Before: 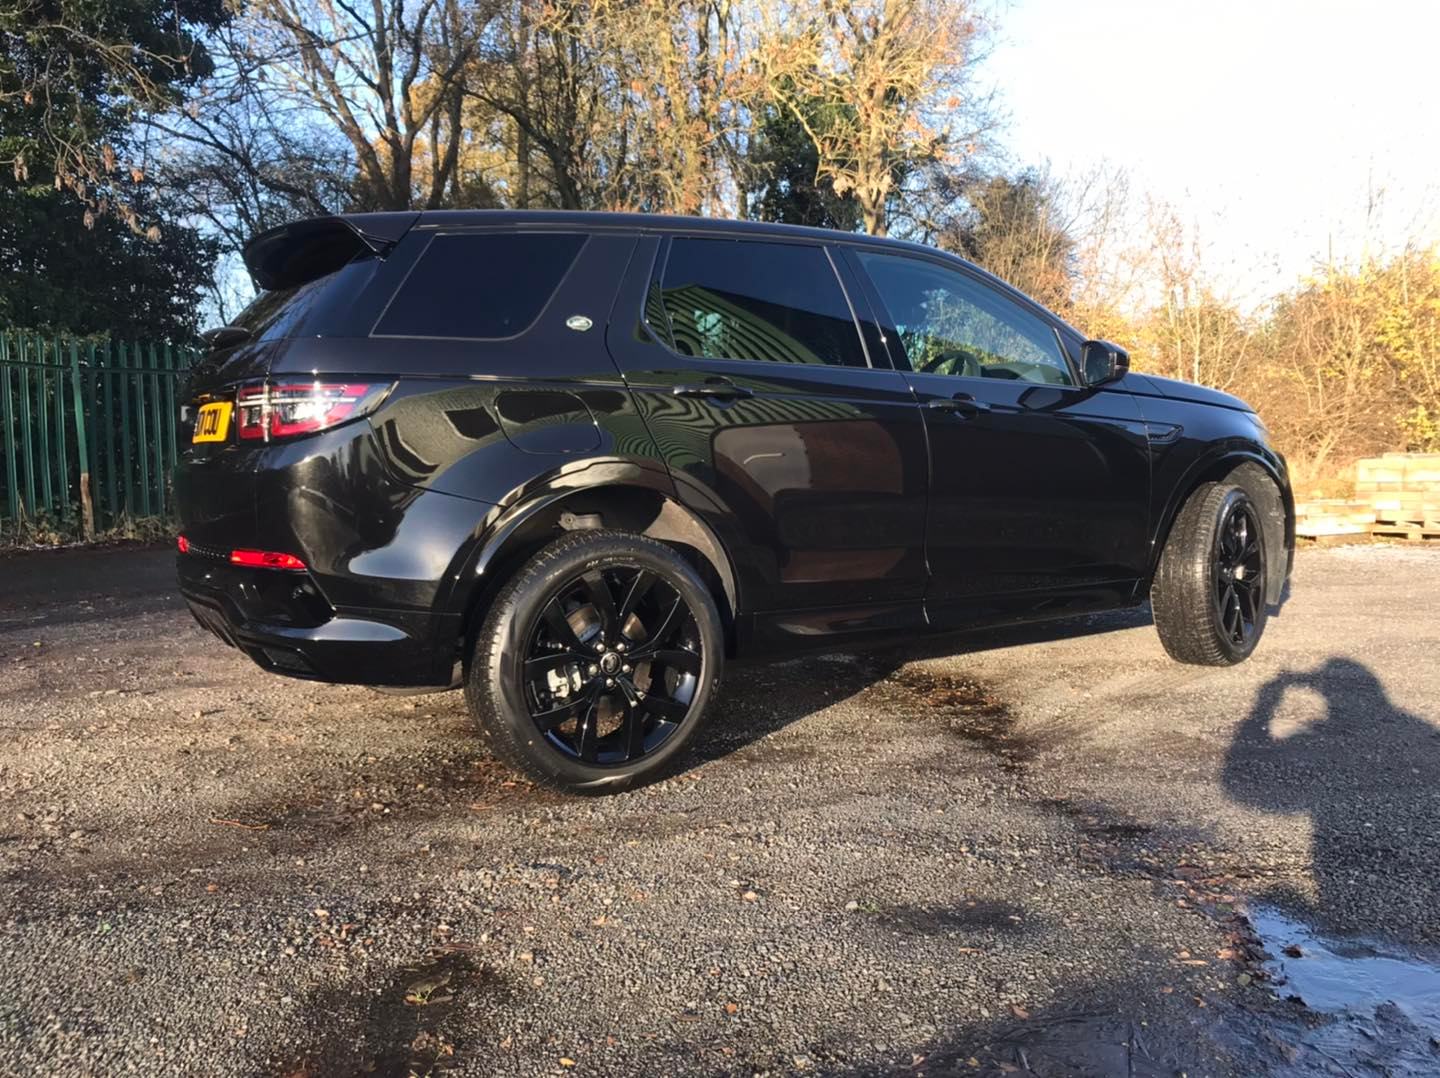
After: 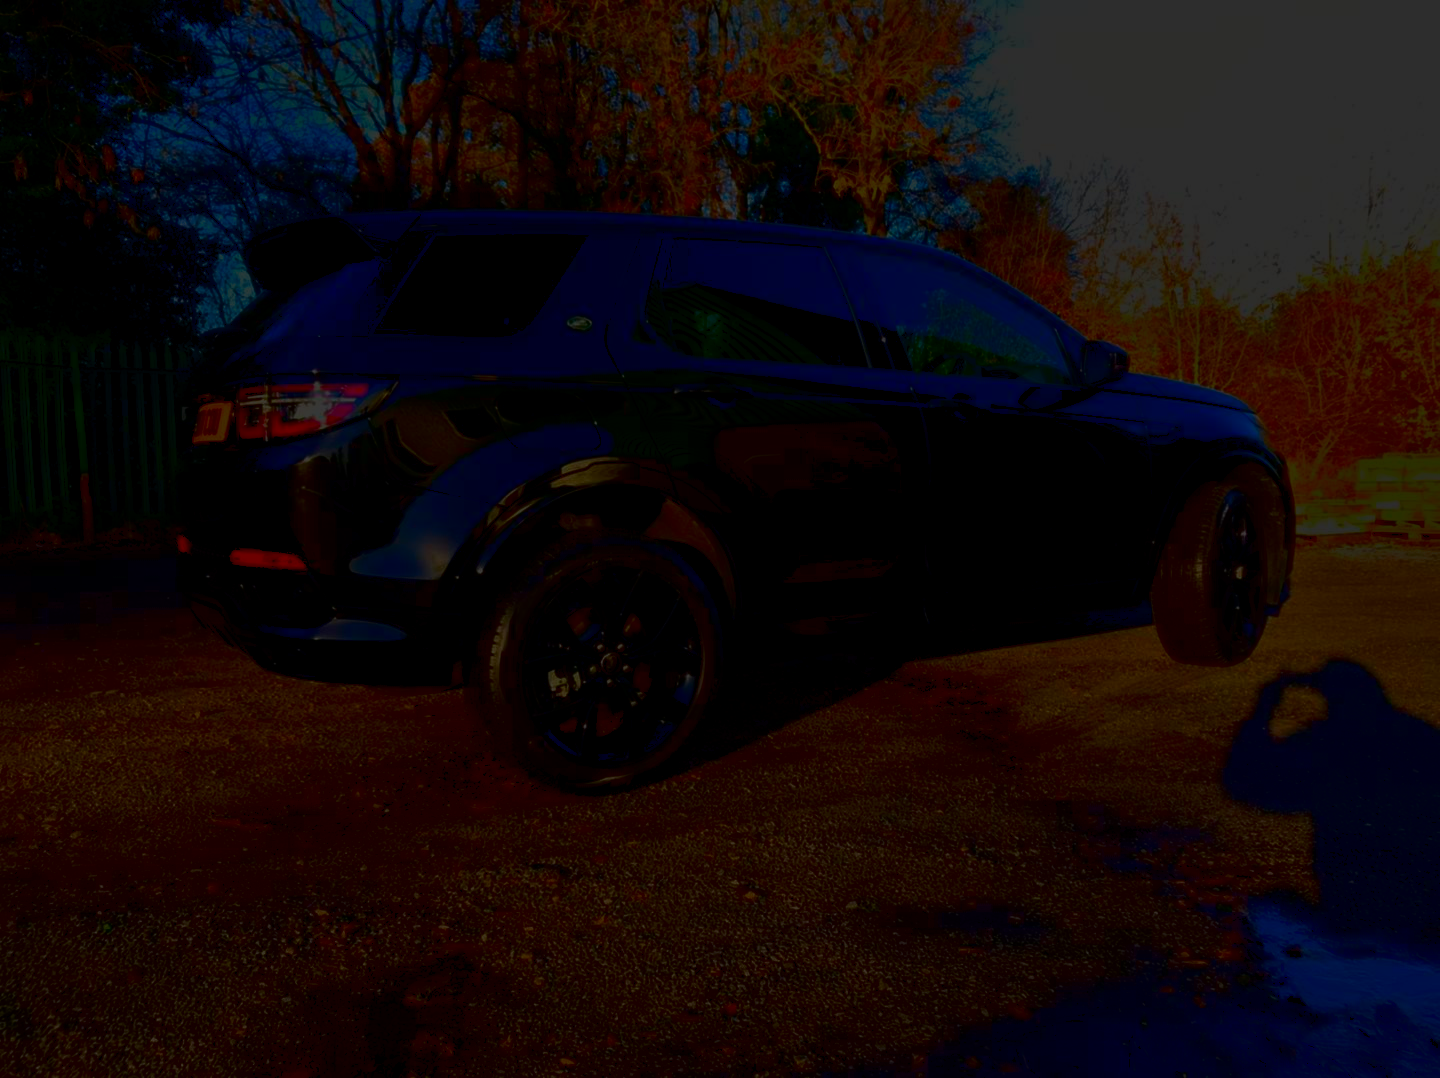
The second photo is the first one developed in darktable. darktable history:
contrast brightness saturation: brightness -0.981, saturation 0.997
exposure: compensate highlight preservation false
tone equalizer: -8 EV -1.98 EV, -7 EV -1.99 EV, -6 EV -1.97 EV, -5 EV -2 EV, -4 EV -1.98 EV, -3 EV -1.99 EV, -2 EV -1.97 EV, -1 EV -1.63 EV, +0 EV -2 EV
color balance rgb: global offset › luminance -0.494%, perceptual saturation grading › global saturation -11.803%, global vibrance 20%
